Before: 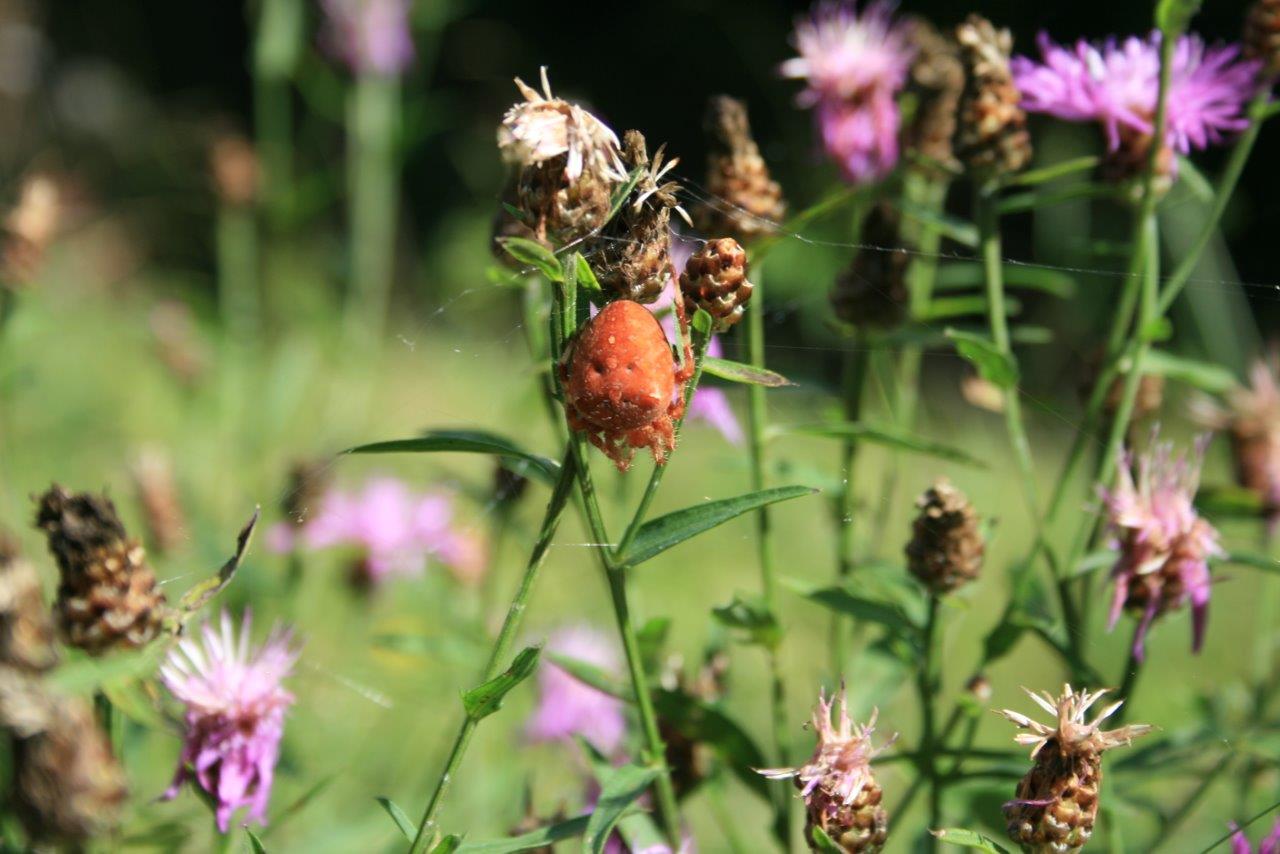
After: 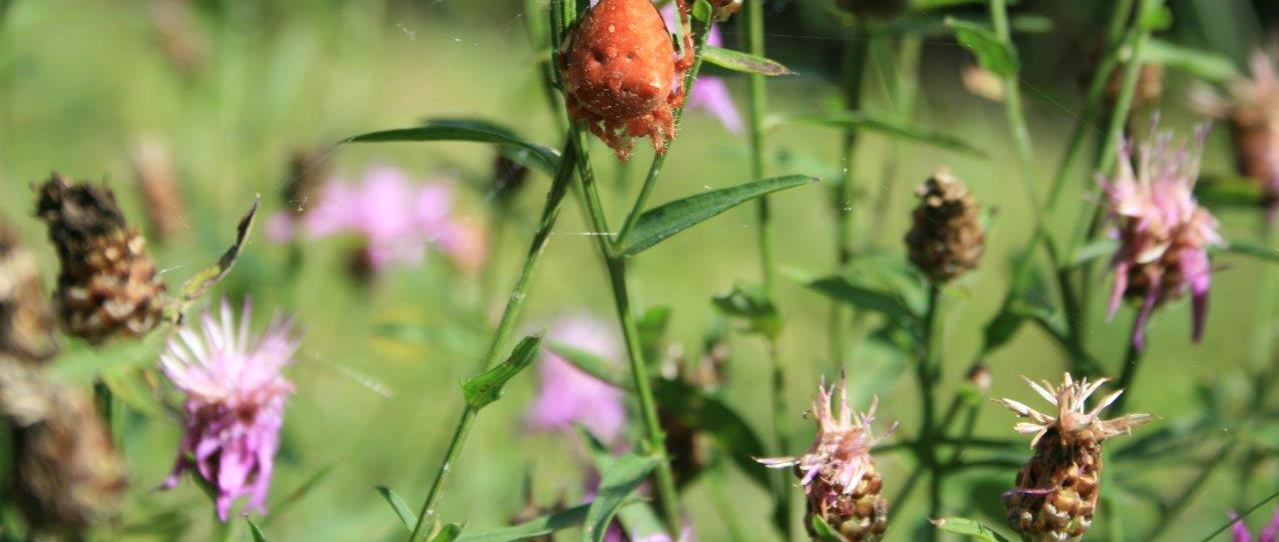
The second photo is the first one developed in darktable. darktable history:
crop and rotate: top 36.51%
